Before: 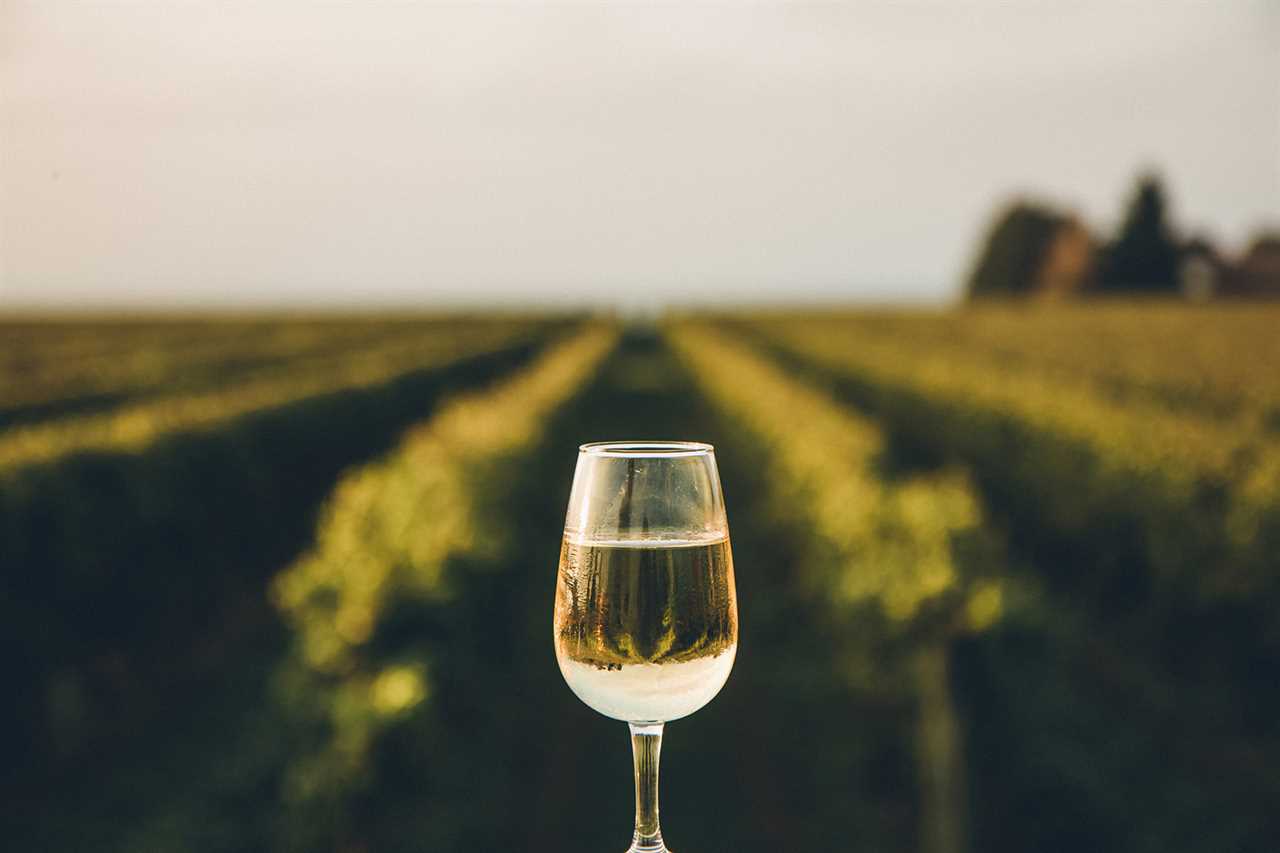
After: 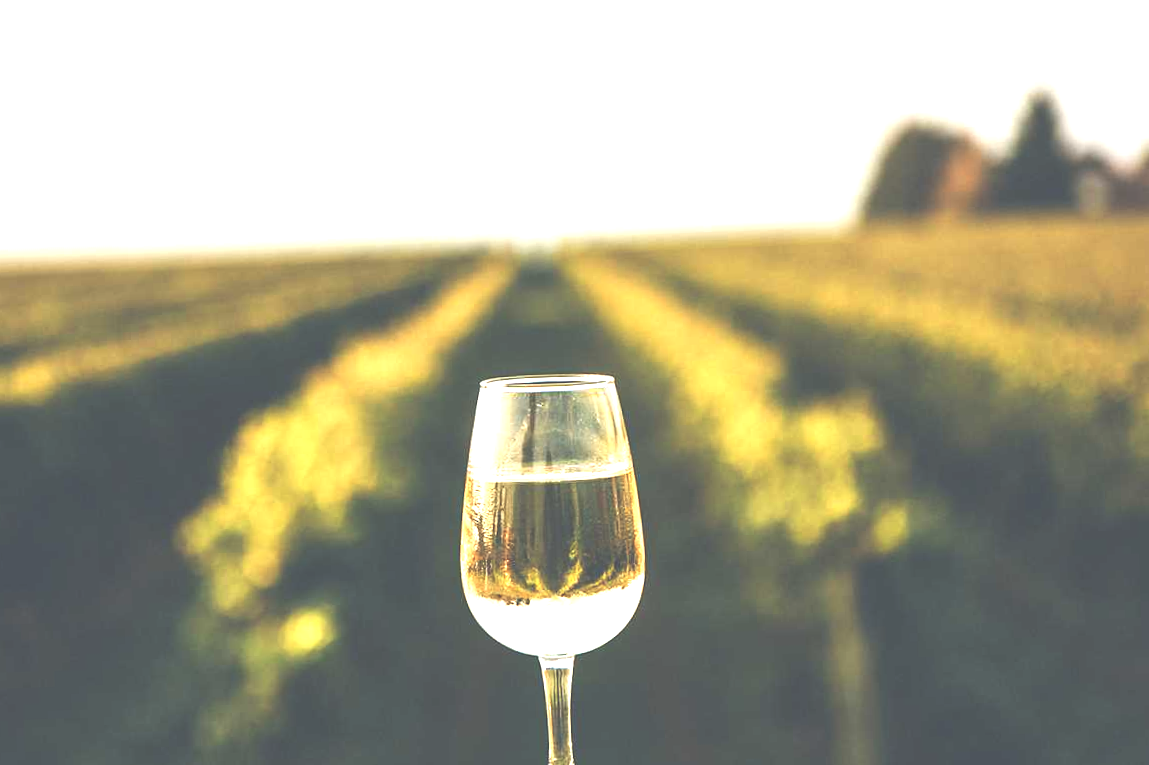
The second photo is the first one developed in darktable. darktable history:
exposure: black level correction -0.023, exposure 1.397 EV, compensate highlight preservation false
crop and rotate: angle 1.96°, left 5.673%, top 5.673%
white balance: emerald 1
